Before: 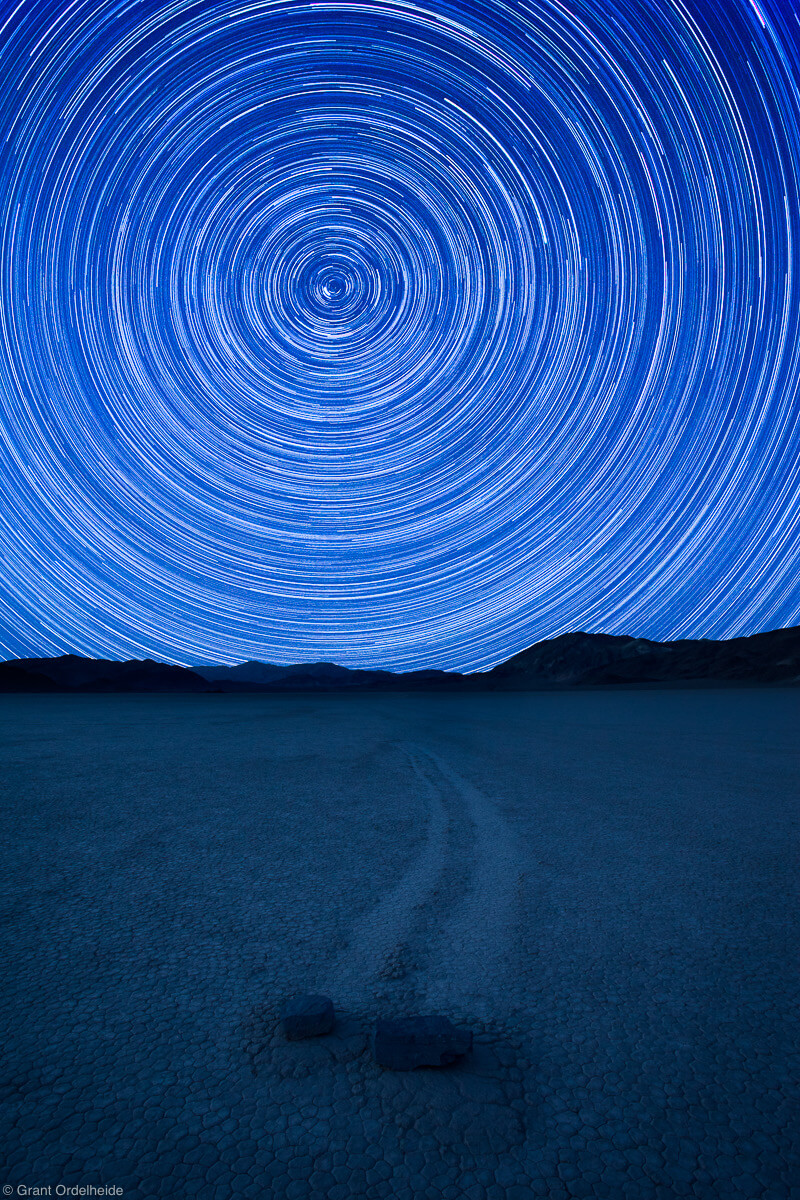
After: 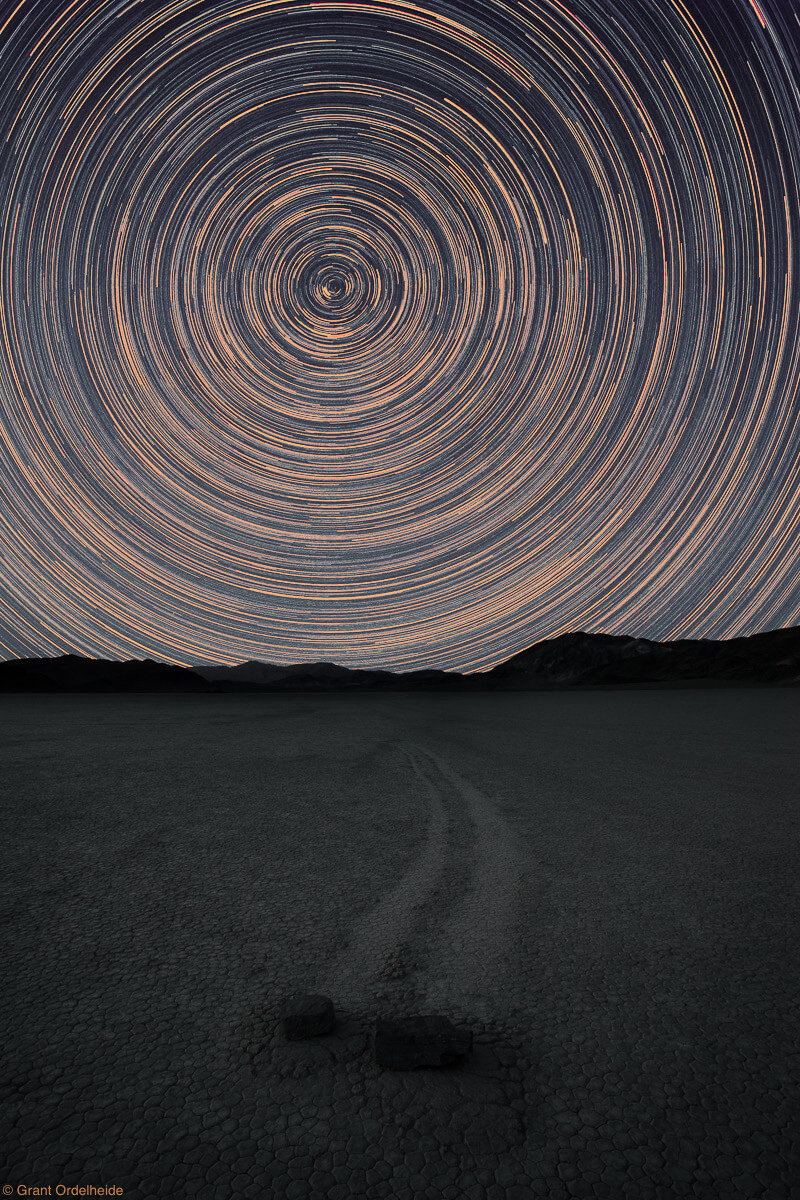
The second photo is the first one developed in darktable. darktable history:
white balance: red 1.467, blue 0.684
rgb levels: mode RGB, independent channels, levels [[0, 0.5, 1], [0, 0.521, 1], [0, 0.536, 1]]
color zones: curves: ch0 [(0.004, 0.388) (0.125, 0.392) (0.25, 0.404) (0.375, 0.5) (0.5, 0.5) (0.625, 0.5) (0.75, 0.5) (0.875, 0.5)]; ch1 [(0, 0.5) (0.125, 0.5) (0.25, 0.5) (0.375, 0.124) (0.524, 0.124) (0.645, 0.128) (0.789, 0.132) (0.914, 0.096) (0.998, 0.068)]
